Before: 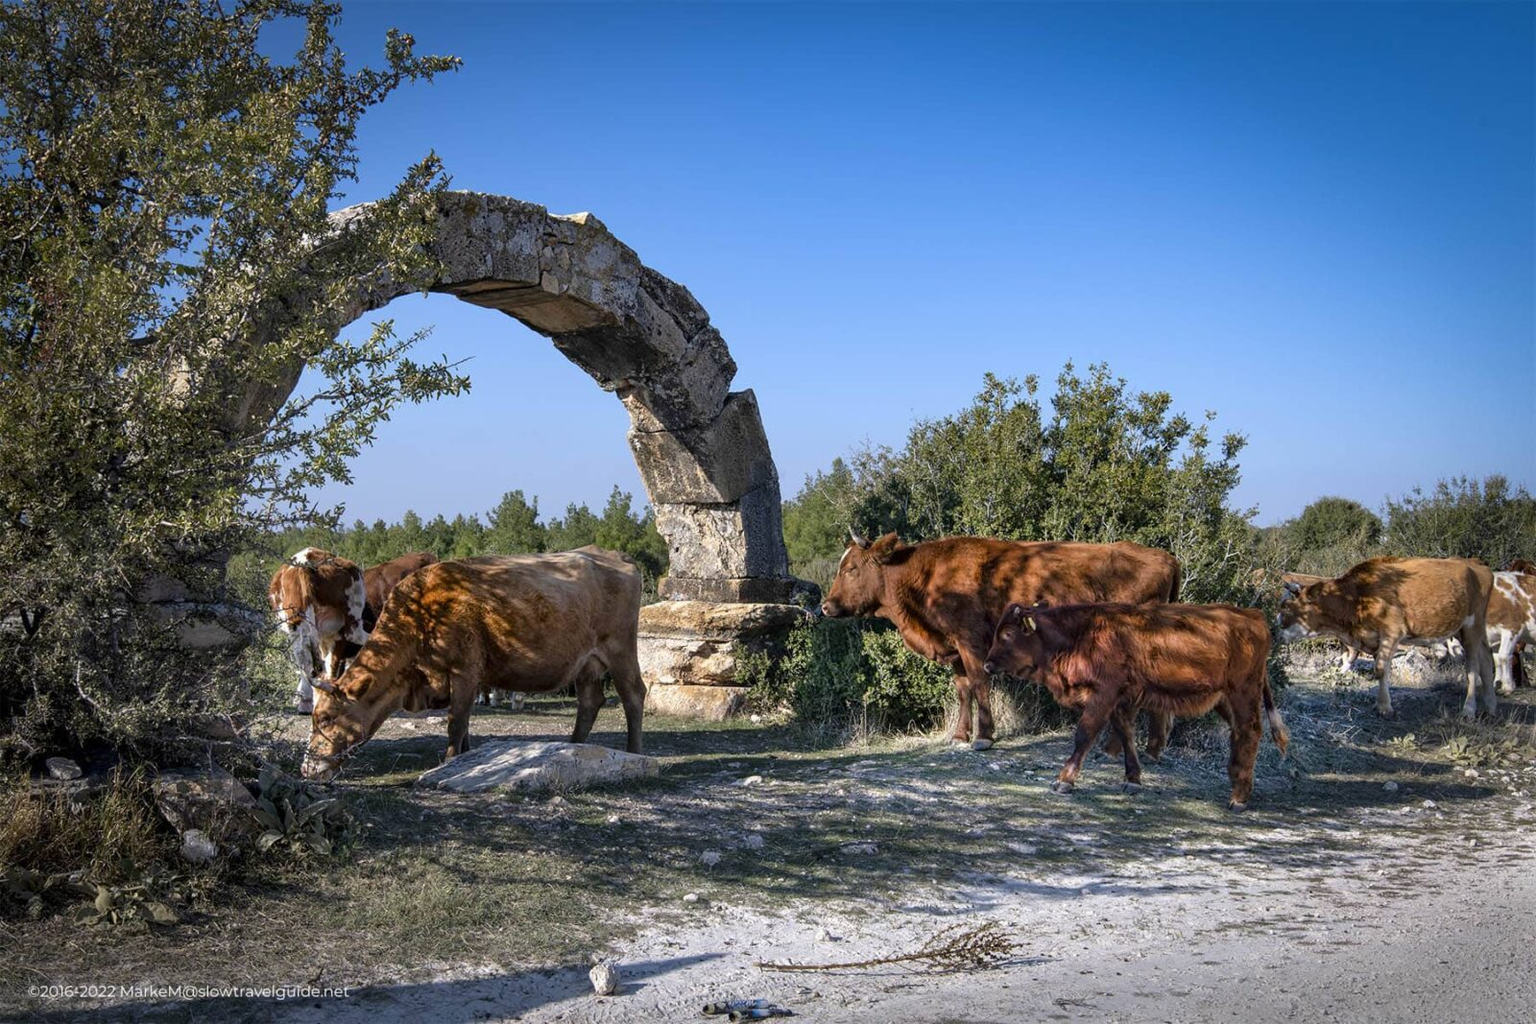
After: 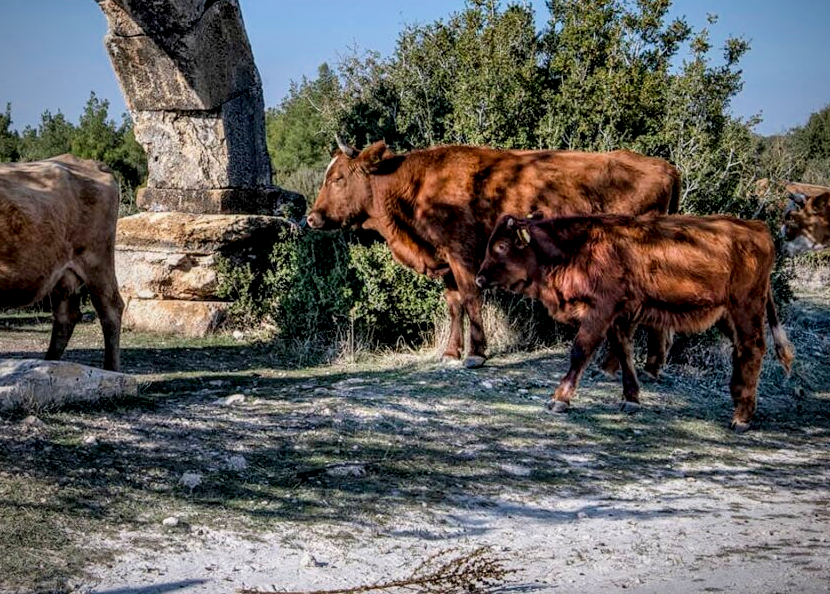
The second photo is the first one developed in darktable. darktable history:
vignetting: fall-off start 79.87%, saturation -0.001
local contrast: highlights 60%, shadows 61%, detail 160%
crop: left 34.317%, top 38.889%, right 13.789%, bottom 5.357%
filmic rgb: middle gray luminance 18.29%, black relative exposure -10.43 EV, white relative exposure 3.41 EV, target black luminance 0%, hardness 6.01, latitude 98.54%, contrast 0.842, shadows ↔ highlights balance 0.722%, color science v6 (2022)
